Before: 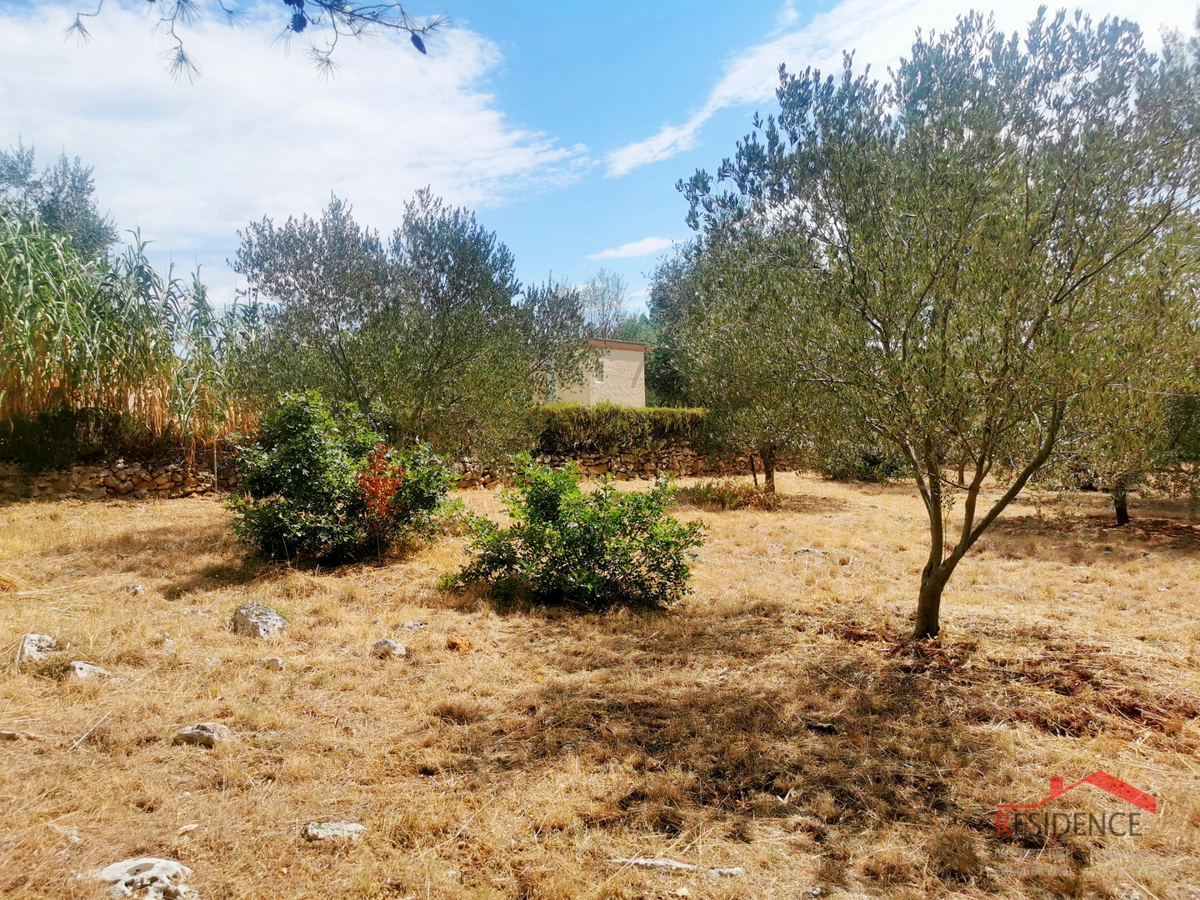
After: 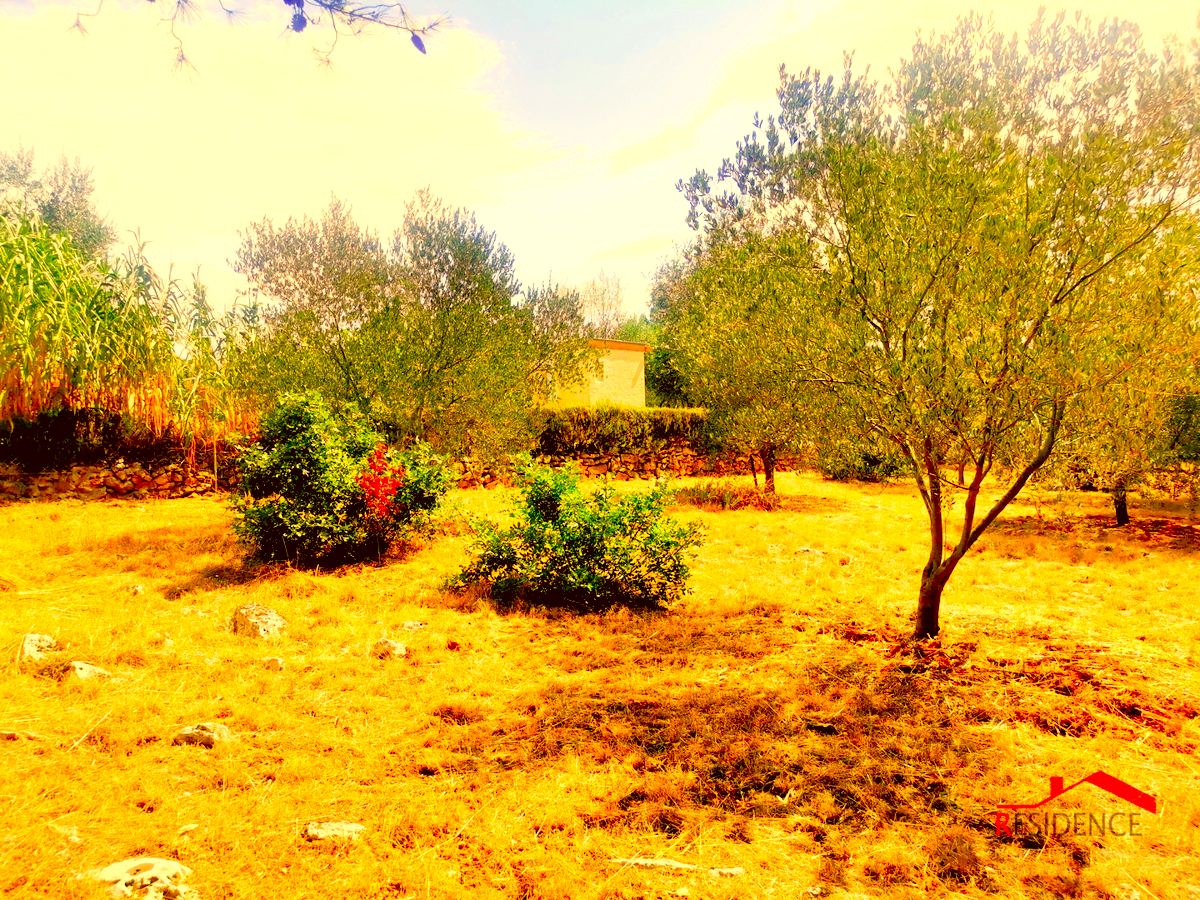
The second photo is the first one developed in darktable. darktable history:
color correction: highlights a* 10.39, highlights b* 30.07, shadows a* 2.83, shadows b* 17.82, saturation 1.75
tone curve: curves: ch0 [(0, 0) (0.07, 0.052) (0.23, 0.254) (0.486, 0.53) (0.822, 0.825) (0.994, 0.955)]; ch1 [(0, 0) (0.226, 0.261) (0.379, 0.442) (0.469, 0.472) (0.495, 0.495) (0.514, 0.504) (0.561, 0.568) (0.59, 0.612) (1, 1)]; ch2 [(0, 0) (0.269, 0.299) (0.459, 0.441) (0.498, 0.499) (0.523, 0.52) (0.586, 0.569) (0.635, 0.617) (0.659, 0.681) (0.718, 0.764) (1, 1)], preserve colors none
exposure: black level correction 0.01, exposure 1 EV, compensate highlight preservation false
